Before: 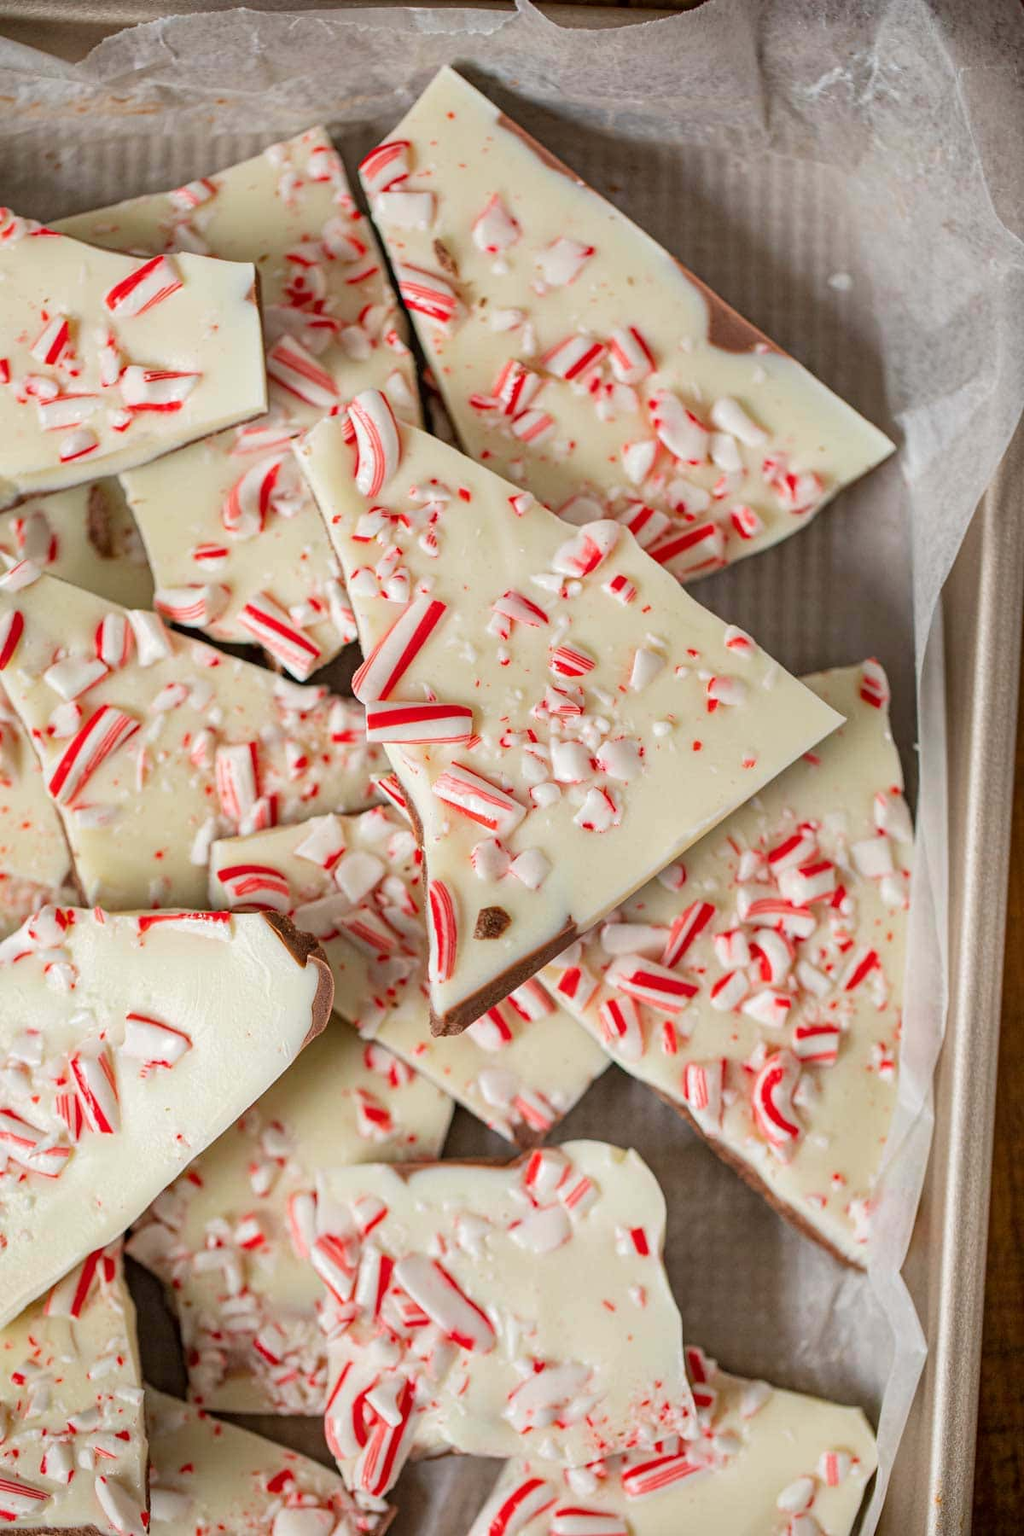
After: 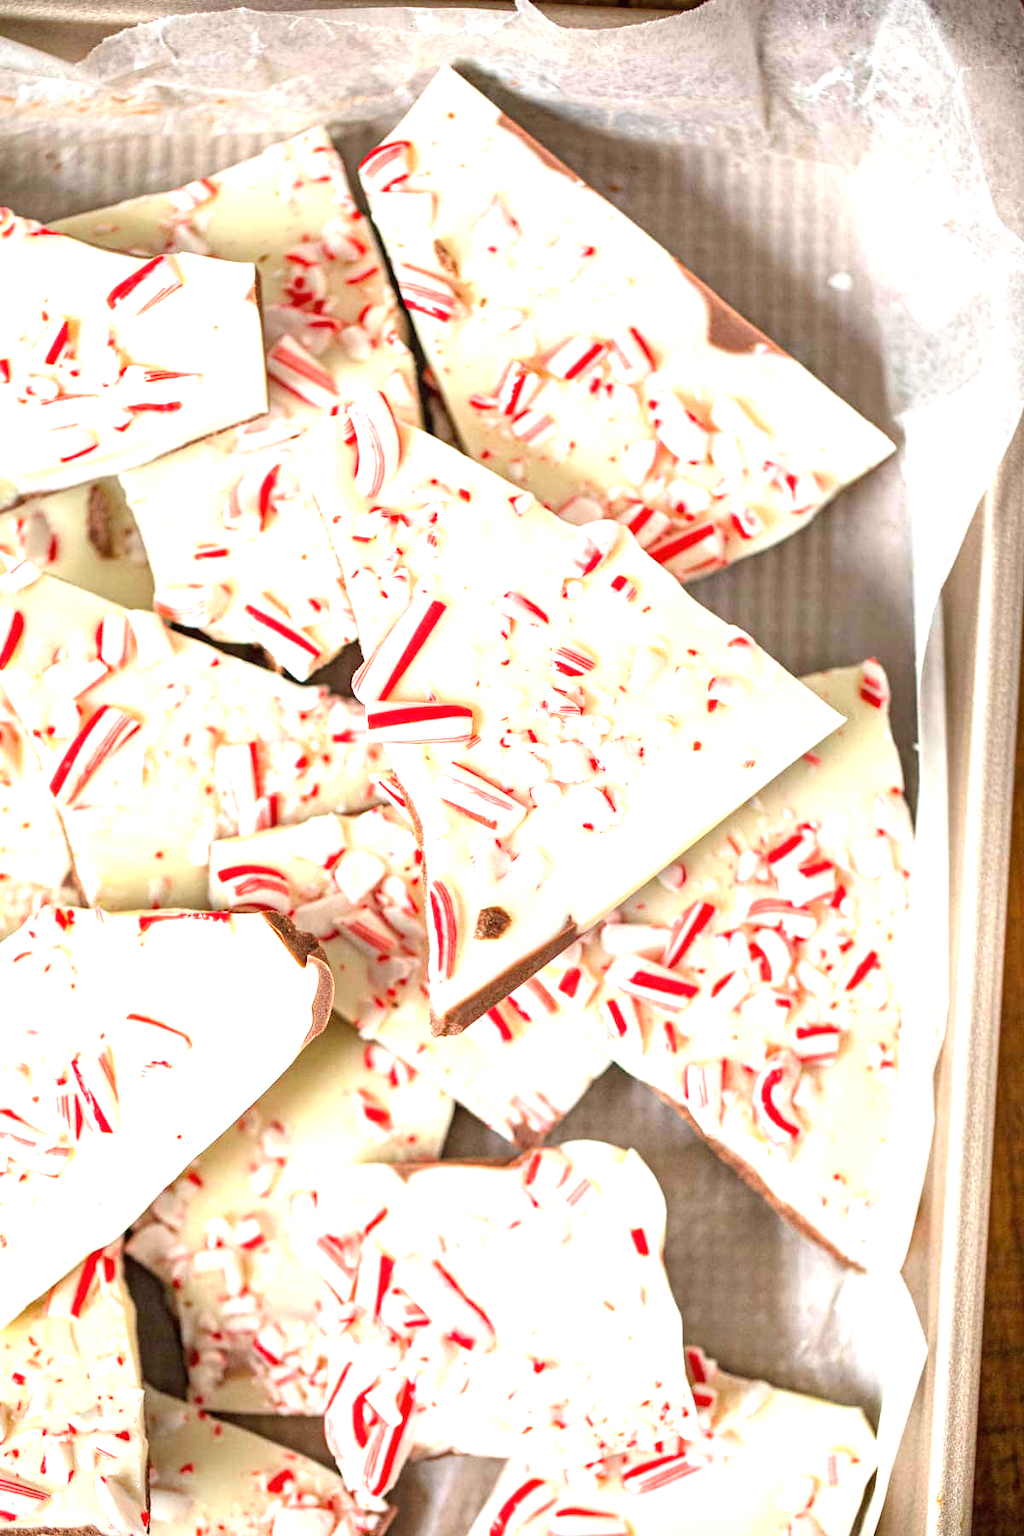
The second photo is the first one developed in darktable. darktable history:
exposure: black level correction 0, exposure 1.383 EV, compensate highlight preservation false
